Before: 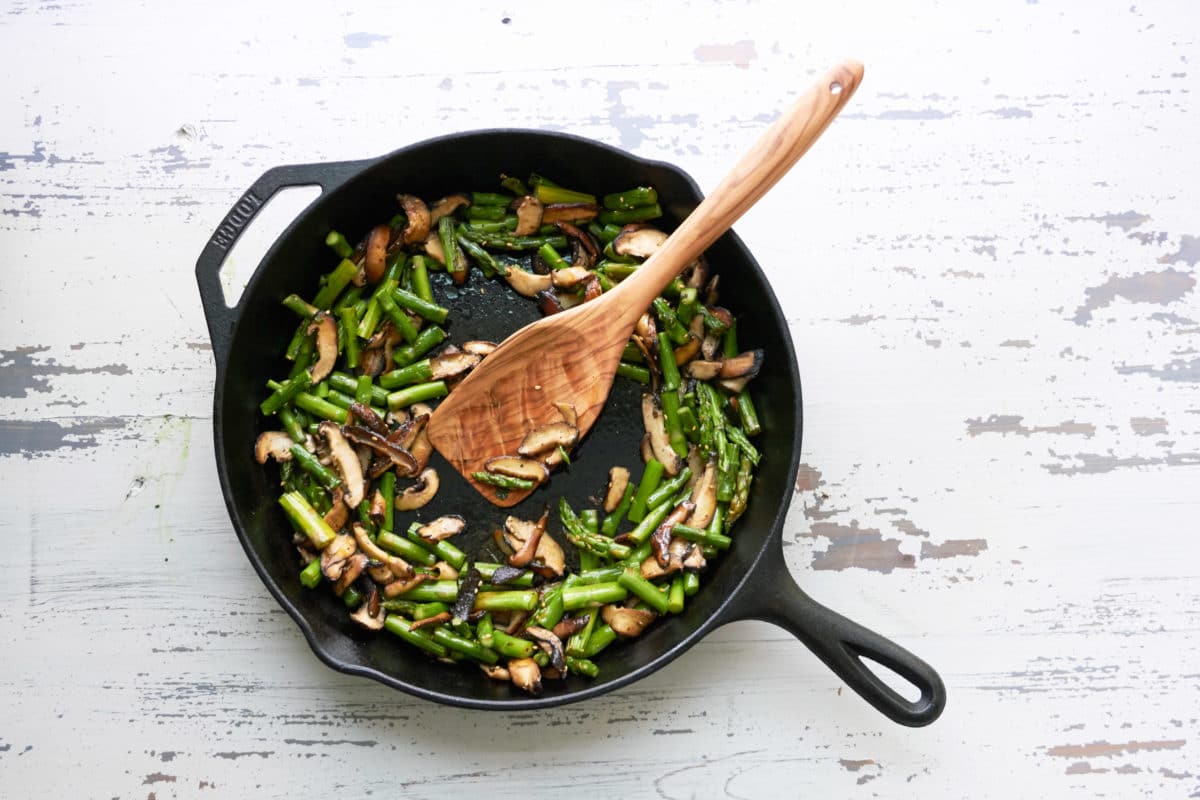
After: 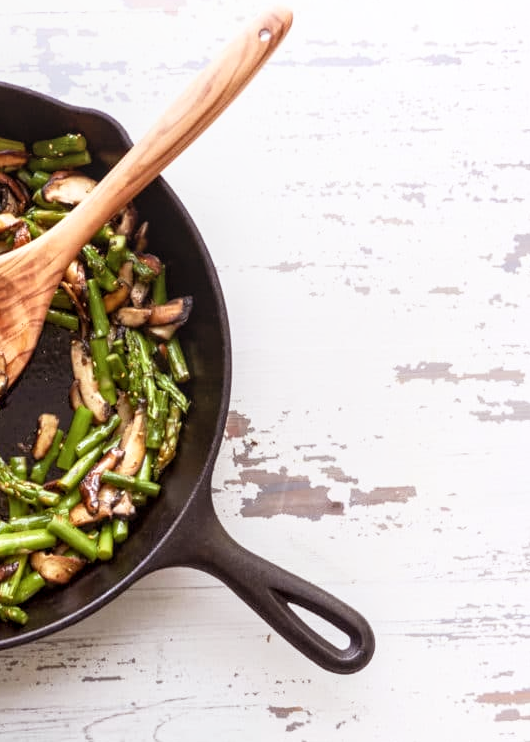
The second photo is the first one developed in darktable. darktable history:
color correction: saturation 0.99
local contrast: detail 130%
shadows and highlights: shadows 0, highlights 40
rgb levels: mode RGB, independent channels, levels [[0, 0.474, 1], [0, 0.5, 1], [0, 0.5, 1]]
crop: left 47.628%, top 6.643%, right 7.874%
